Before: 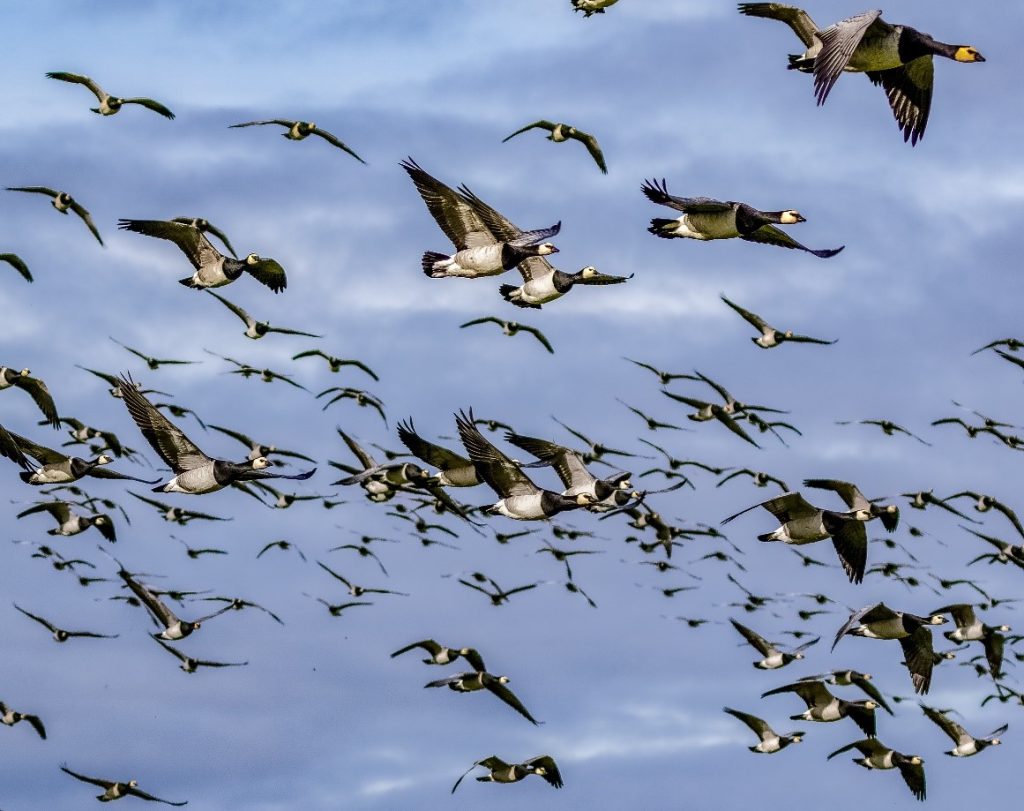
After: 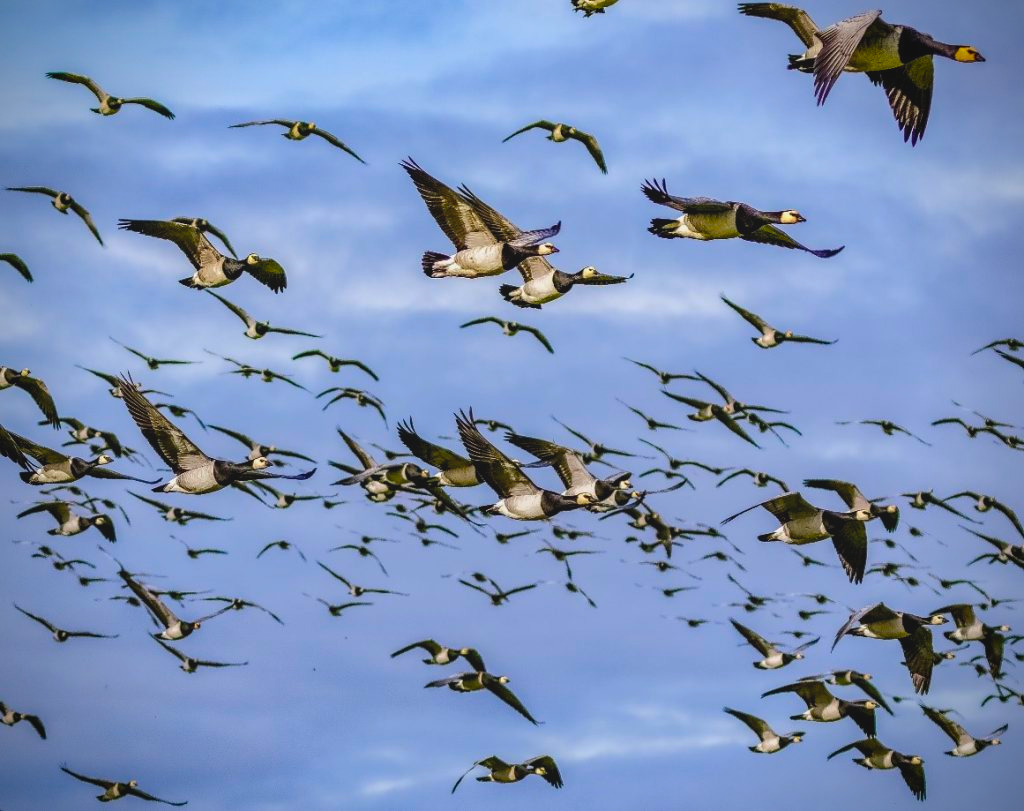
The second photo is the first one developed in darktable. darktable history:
color balance rgb: power › hue 329.08°, perceptual saturation grading › global saturation 11.761%, global vibrance 34.377%
vignetting: brightness -0.592, saturation -0.001
contrast brightness saturation: contrast -0.104, brightness 0.043, saturation 0.077
